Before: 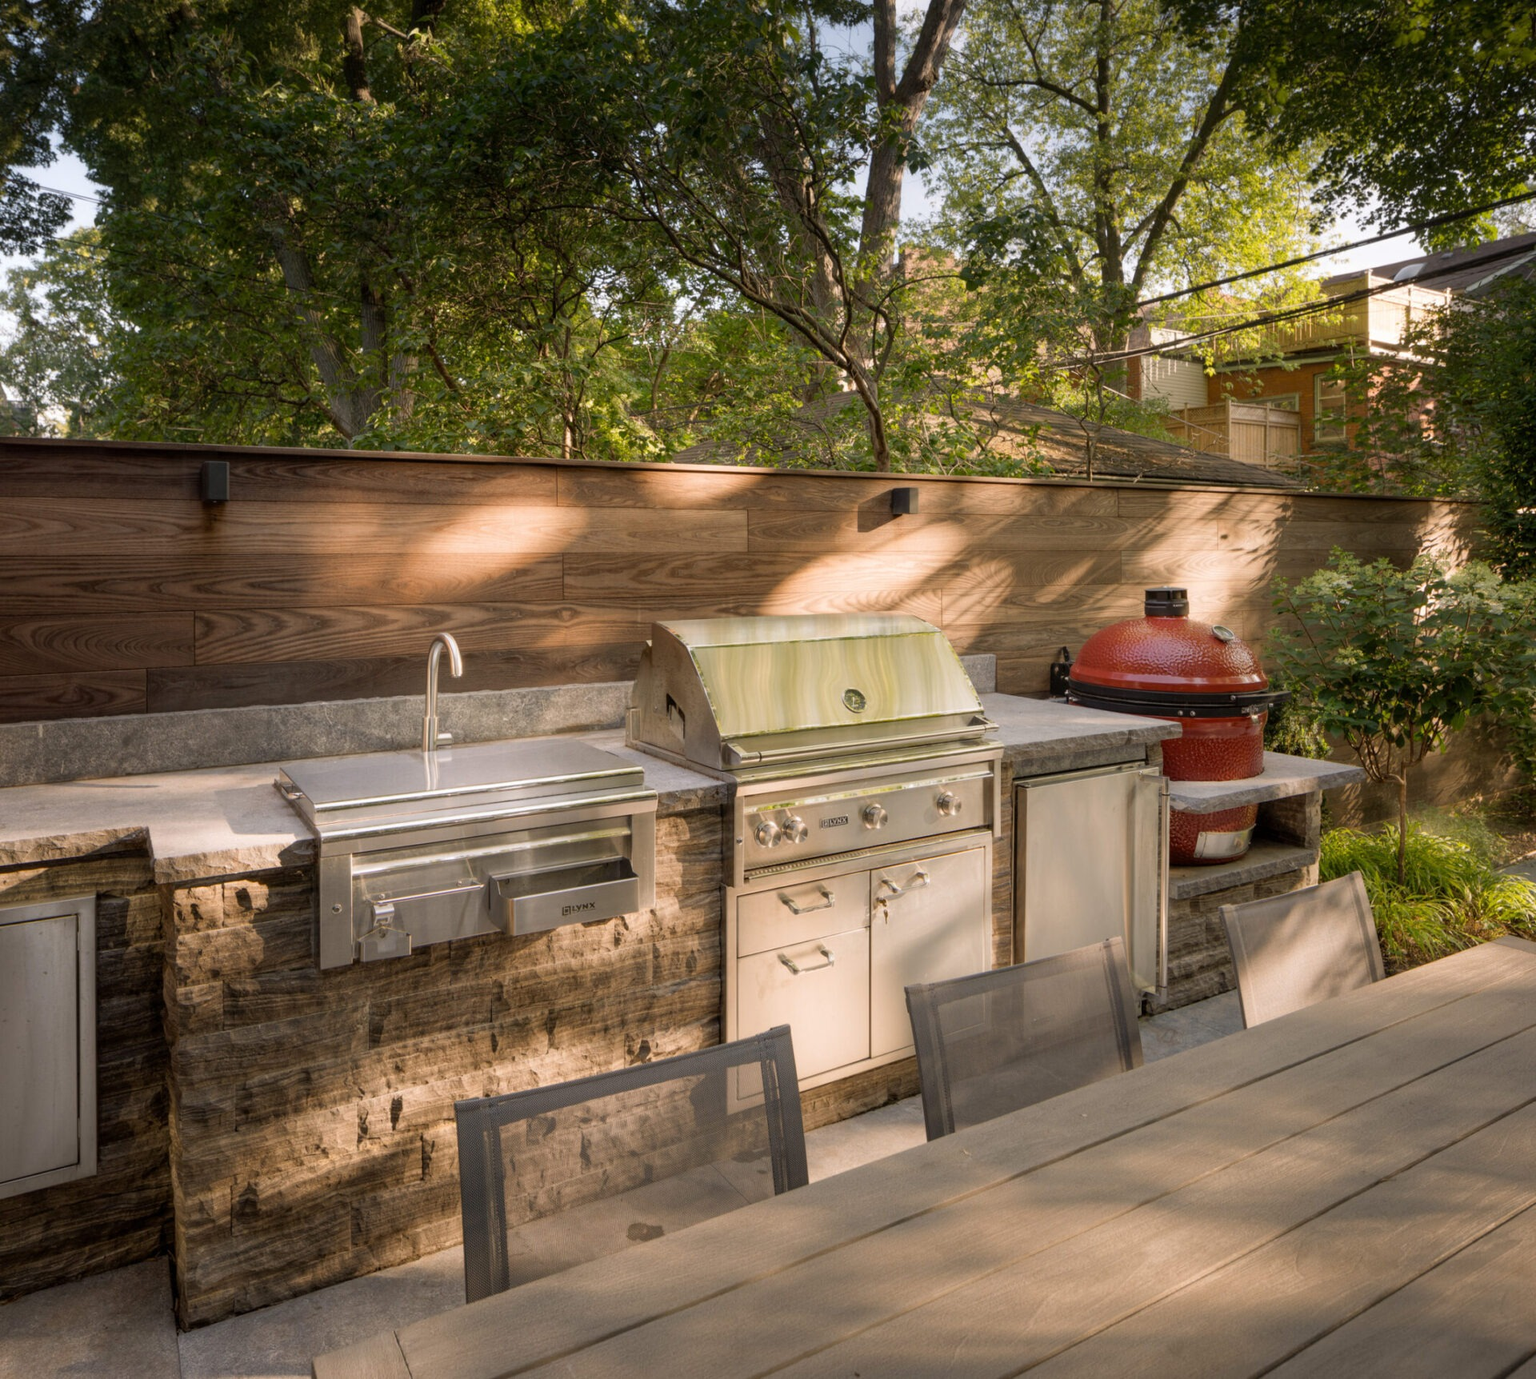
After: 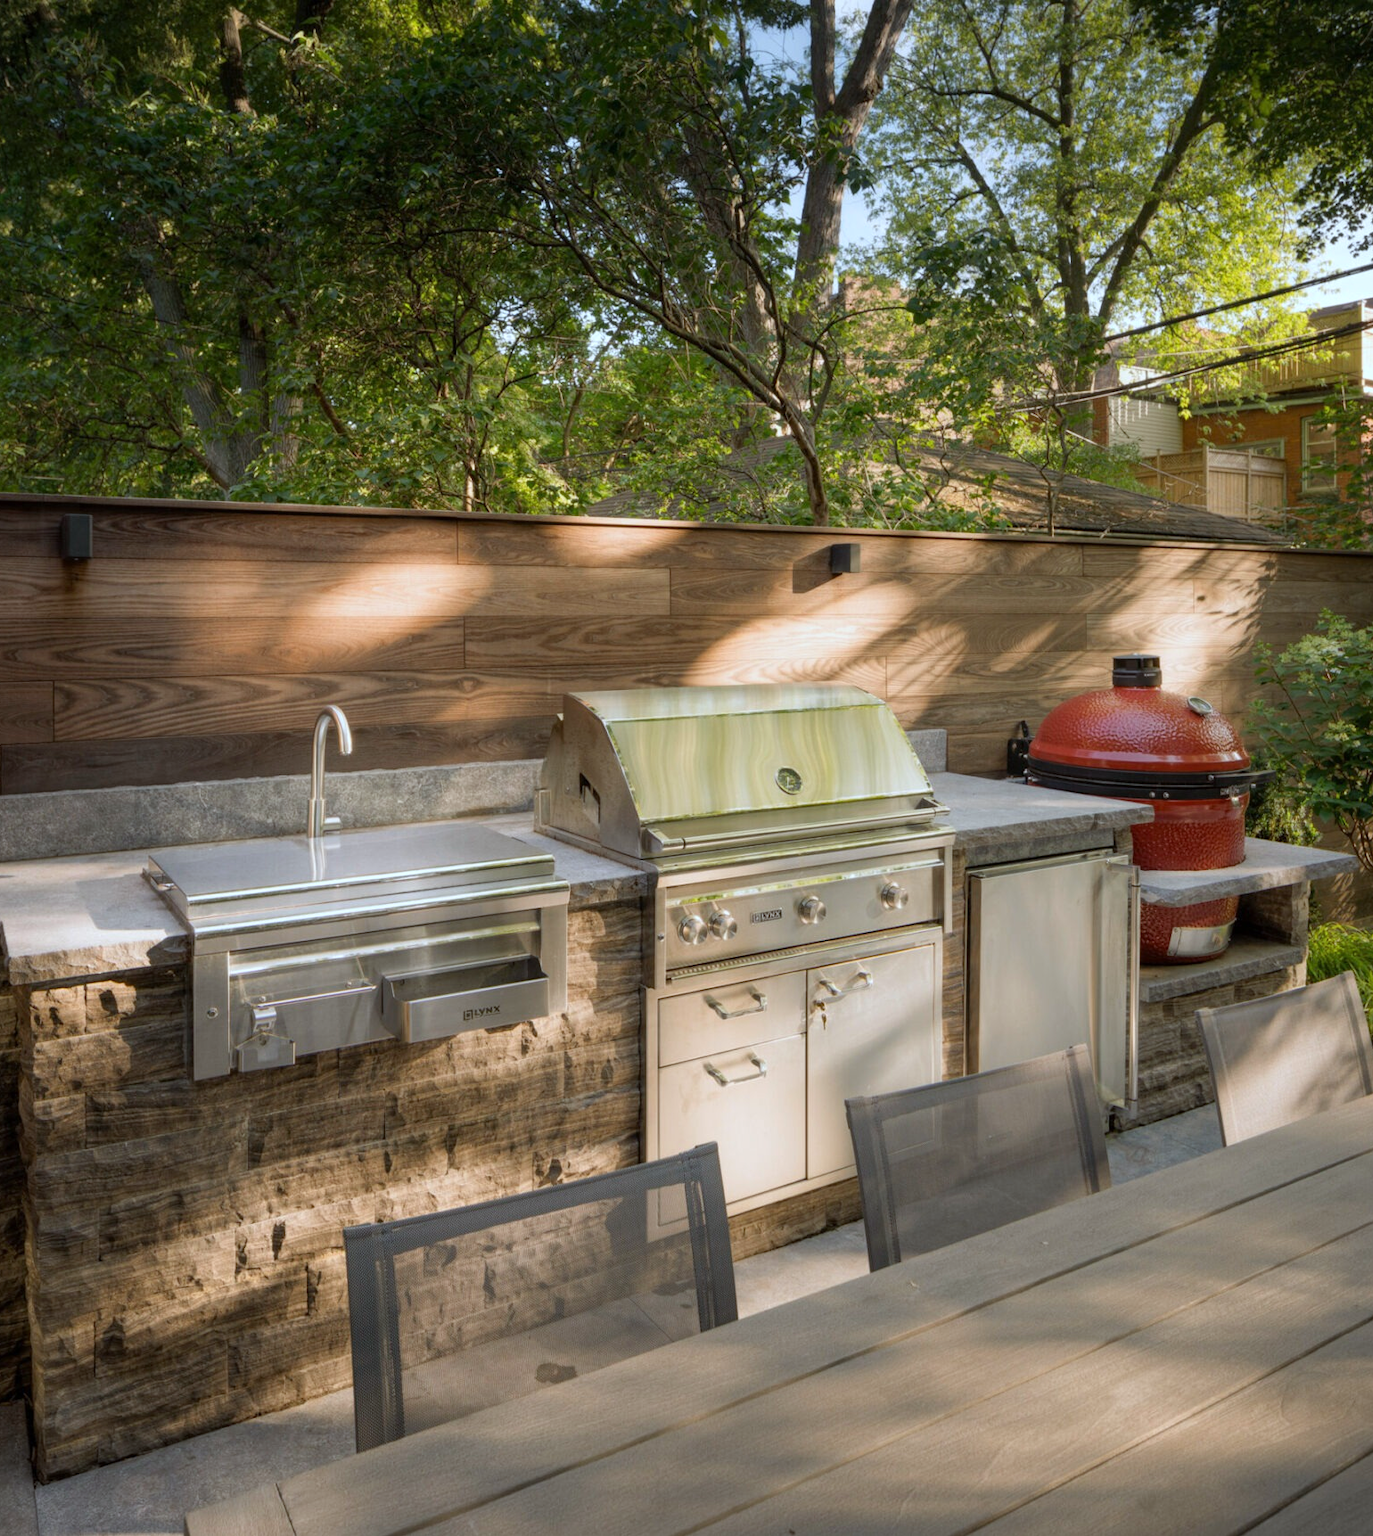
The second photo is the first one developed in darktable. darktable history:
vignetting: fall-off start 116.63%, fall-off radius 58.92%
crop and rotate: left 9.562%, right 10.166%
color calibration: illuminant Planckian (black body), x 0.368, y 0.361, temperature 4276.78 K
color correction: highlights b* -0.008, saturation 1.07
